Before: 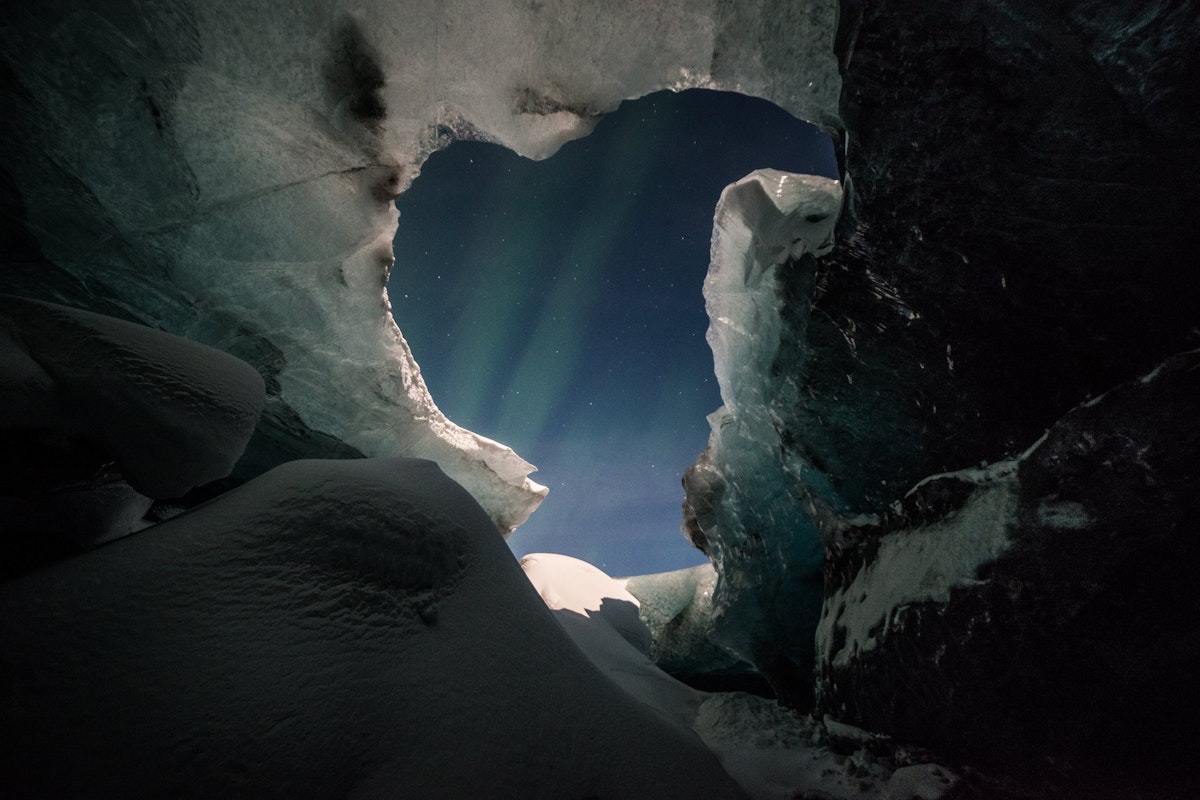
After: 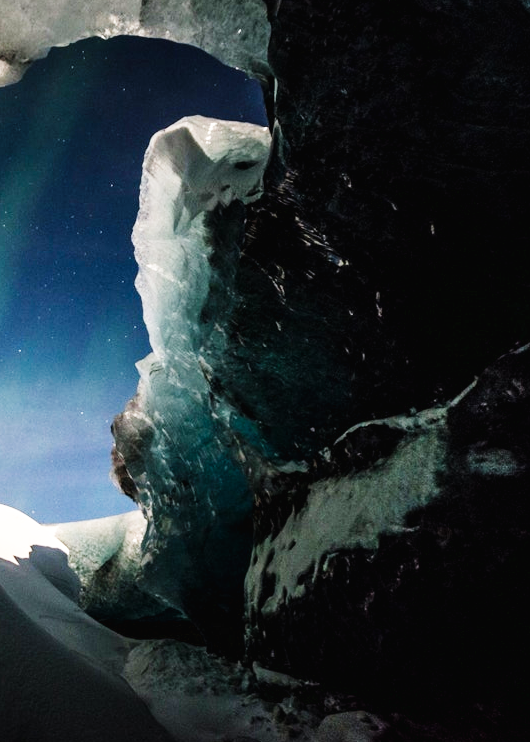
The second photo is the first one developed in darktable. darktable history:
crop: left 47.628%, top 6.643%, right 7.874%
base curve: curves: ch0 [(0, 0.003) (0.001, 0.002) (0.006, 0.004) (0.02, 0.022) (0.048, 0.086) (0.094, 0.234) (0.162, 0.431) (0.258, 0.629) (0.385, 0.8) (0.548, 0.918) (0.751, 0.988) (1, 1)], preserve colors none
